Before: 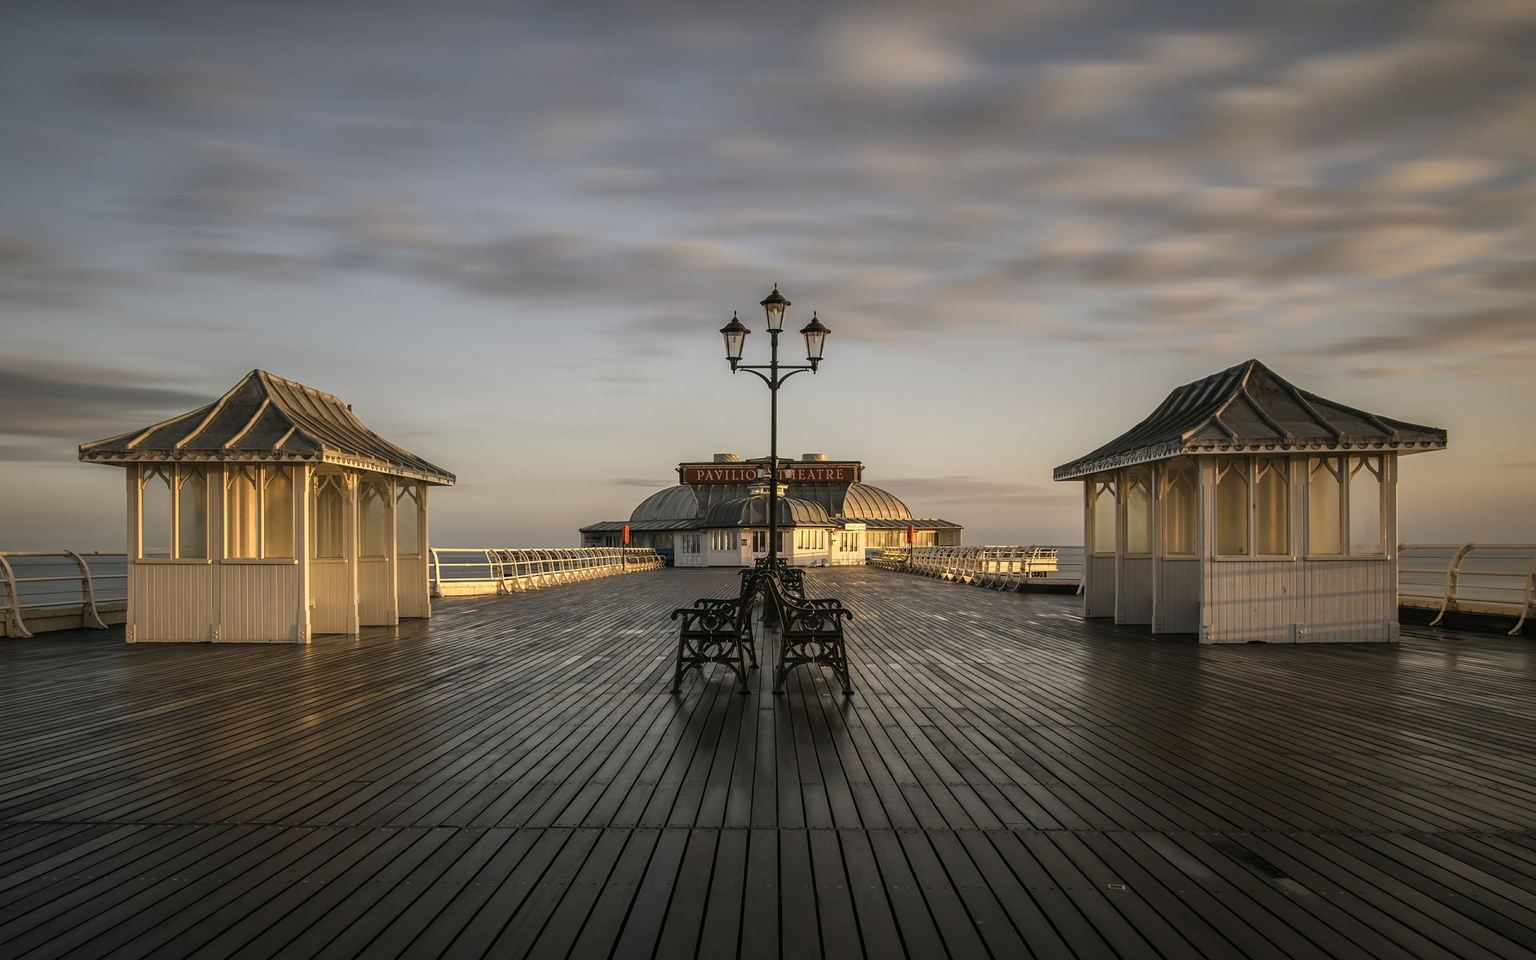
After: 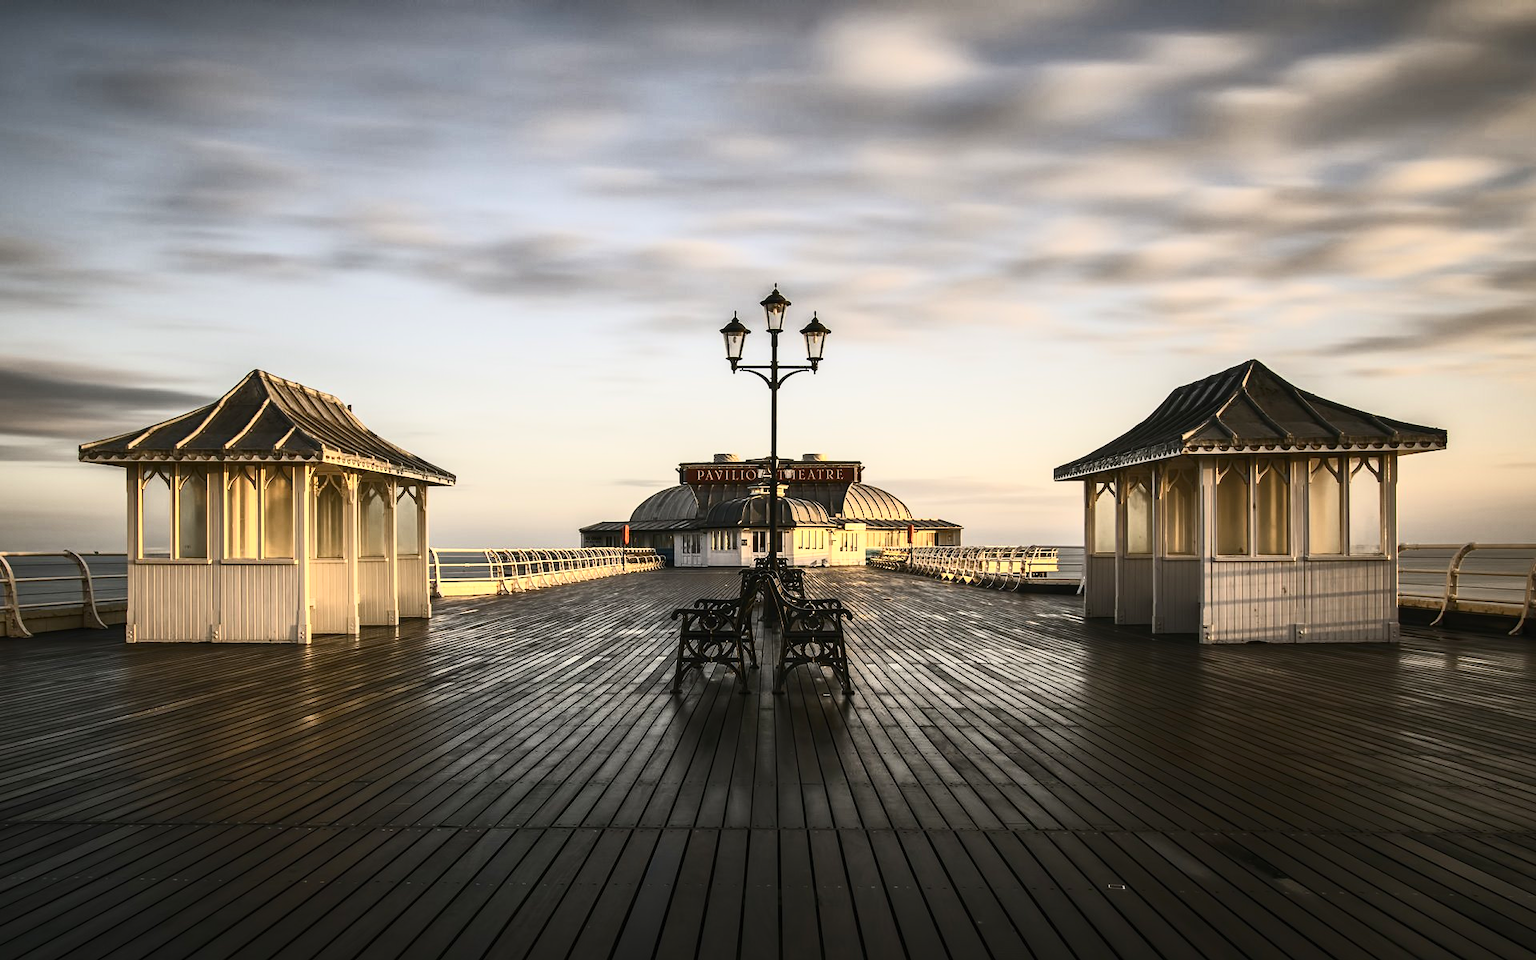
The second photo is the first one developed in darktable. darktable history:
exposure: compensate highlight preservation false
contrast brightness saturation: contrast 0.628, brightness 0.352, saturation 0.14
